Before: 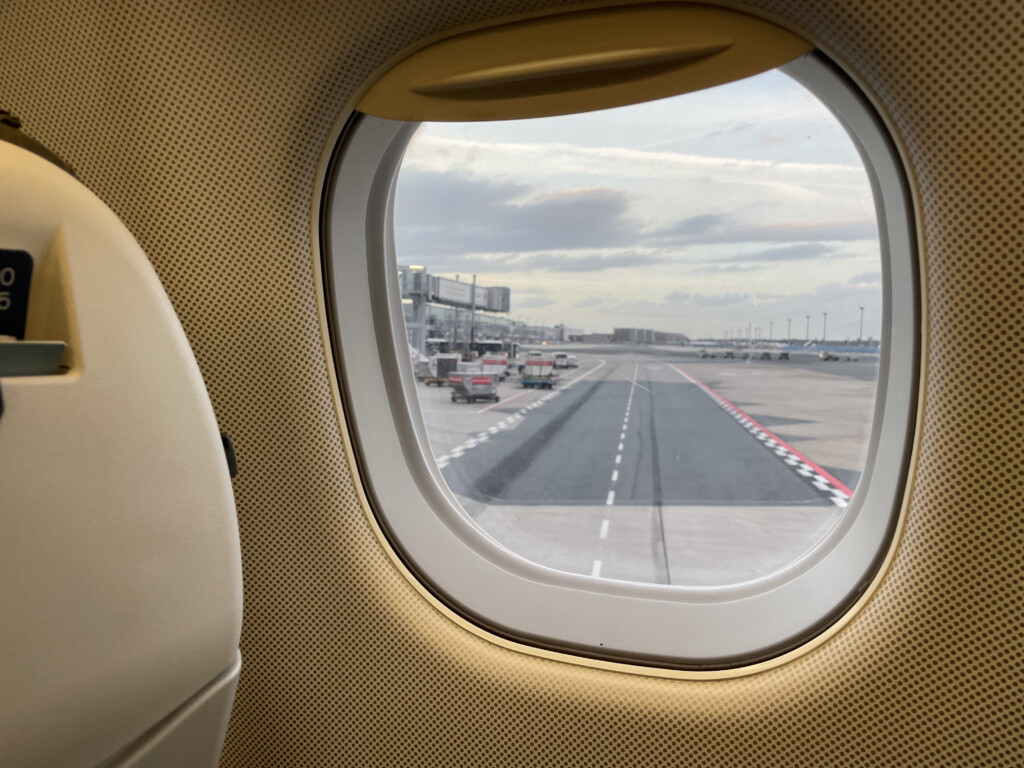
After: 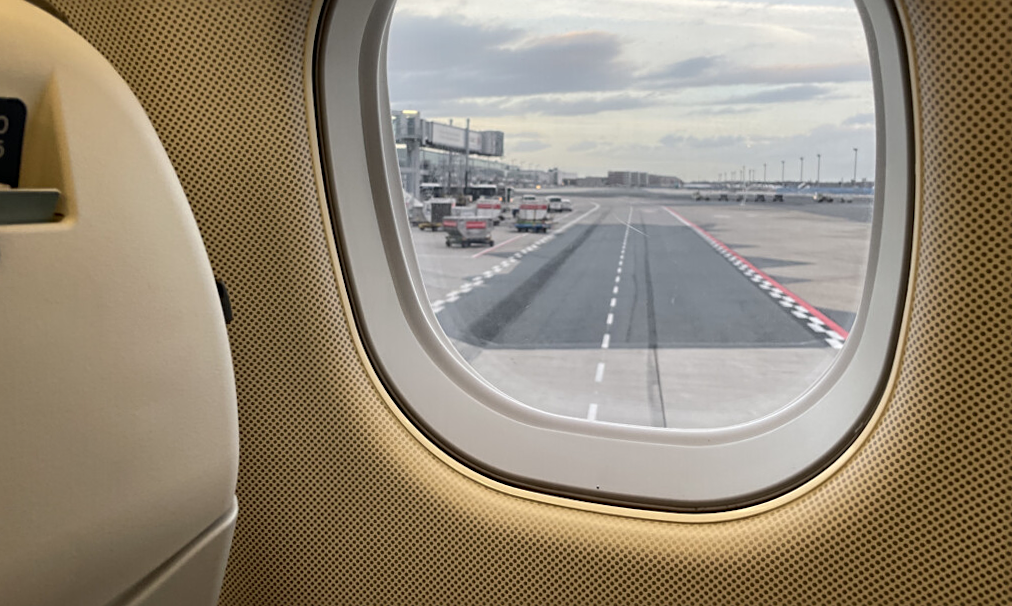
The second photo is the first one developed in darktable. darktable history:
crop and rotate: top 19.998%
rotate and perspective: rotation -0.45°, automatic cropping original format, crop left 0.008, crop right 0.992, crop top 0.012, crop bottom 0.988
sharpen: radius 2.529, amount 0.323
tone equalizer: on, module defaults
